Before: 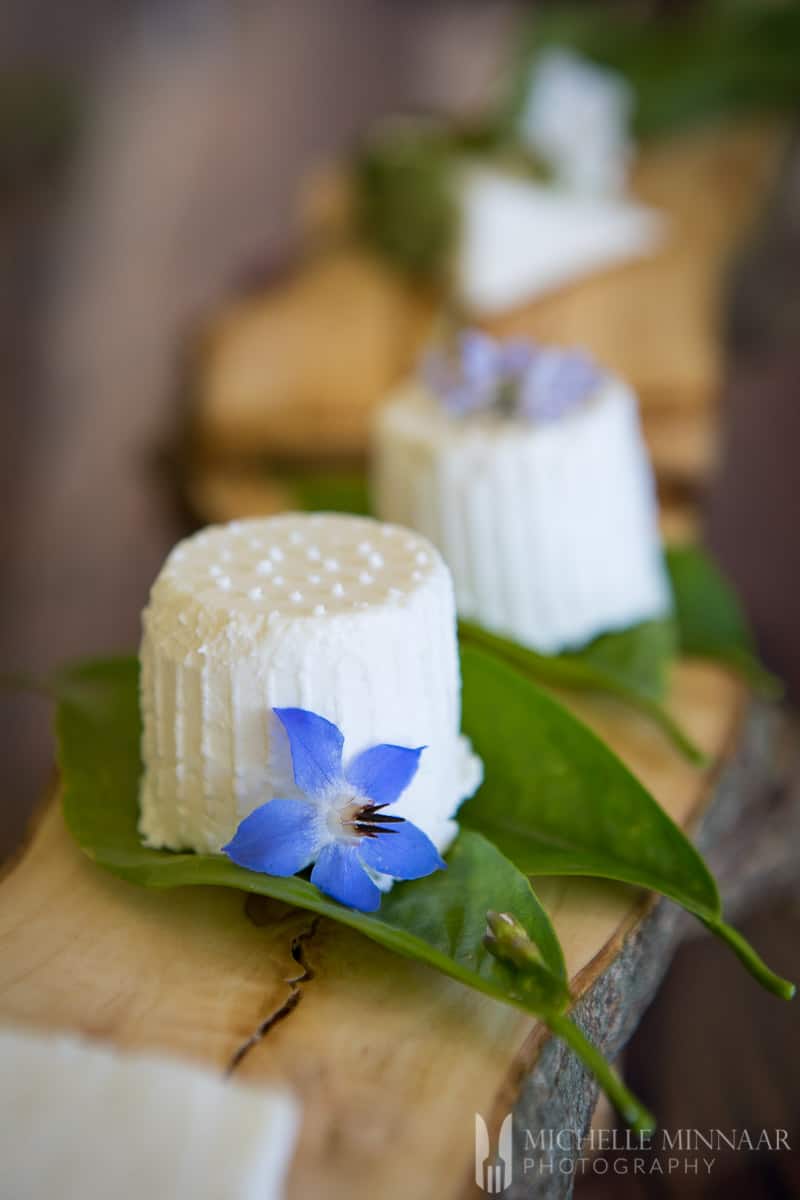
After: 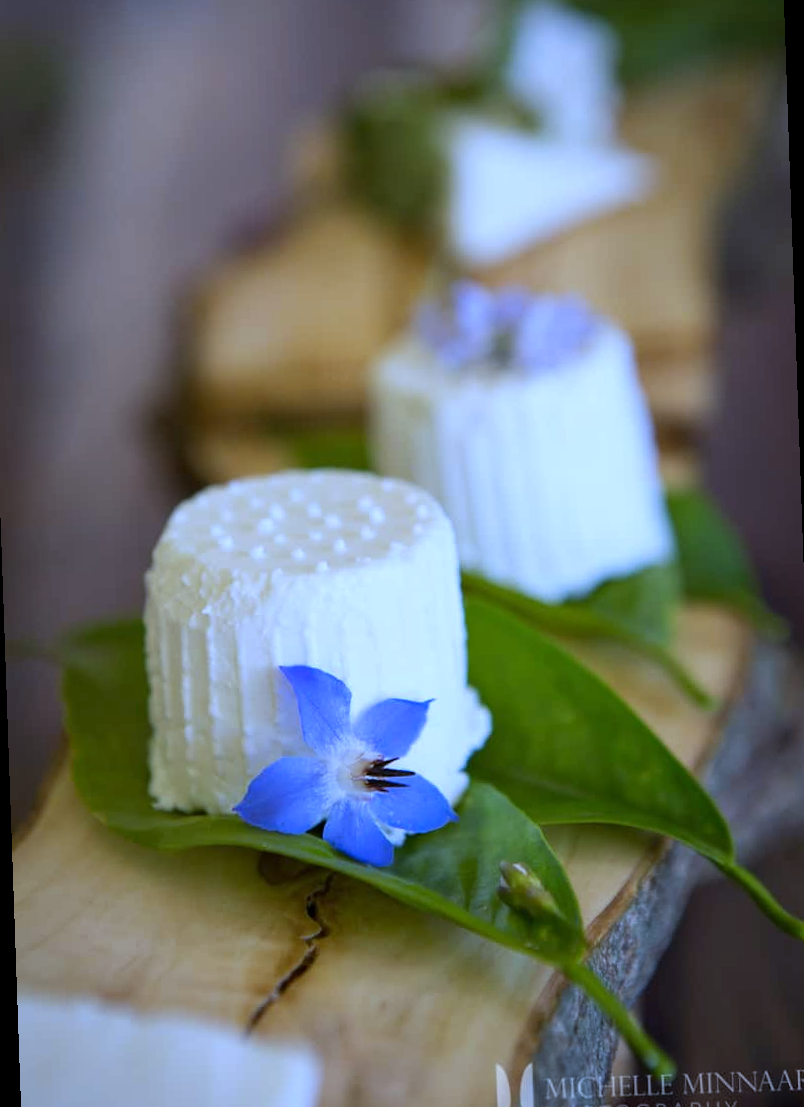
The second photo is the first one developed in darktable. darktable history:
rotate and perspective: rotation -2°, crop left 0.022, crop right 0.978, crop top 0.049, crop bottom 0.951
white balance: red 0.871, blue 1.249
